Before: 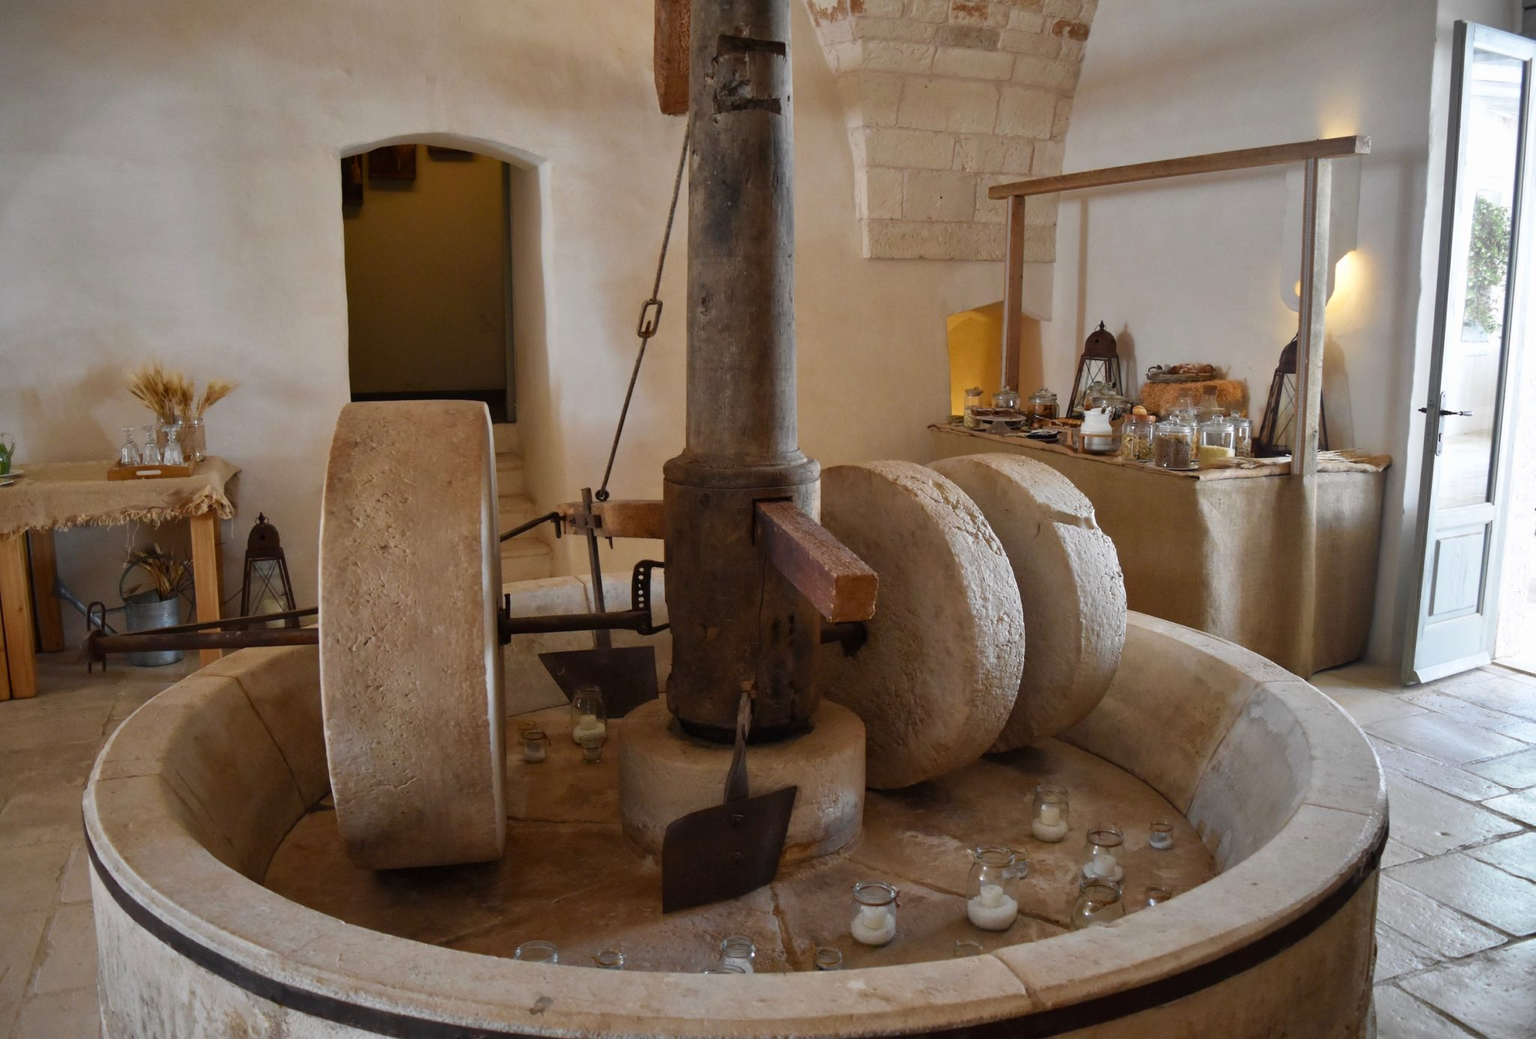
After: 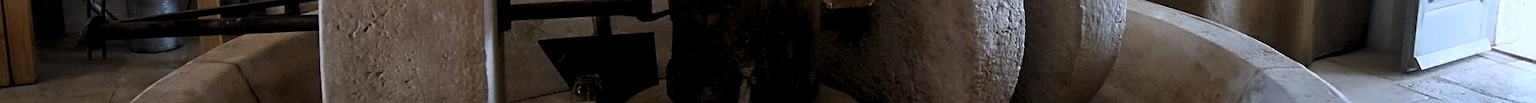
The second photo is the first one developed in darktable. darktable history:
crop and rotate: top 59.084%, bottom 30.916%
white balance: red 0.931, blue 1.11
levels: levels [0.116, 0.574, 1]
sharpen: on, module defaults
